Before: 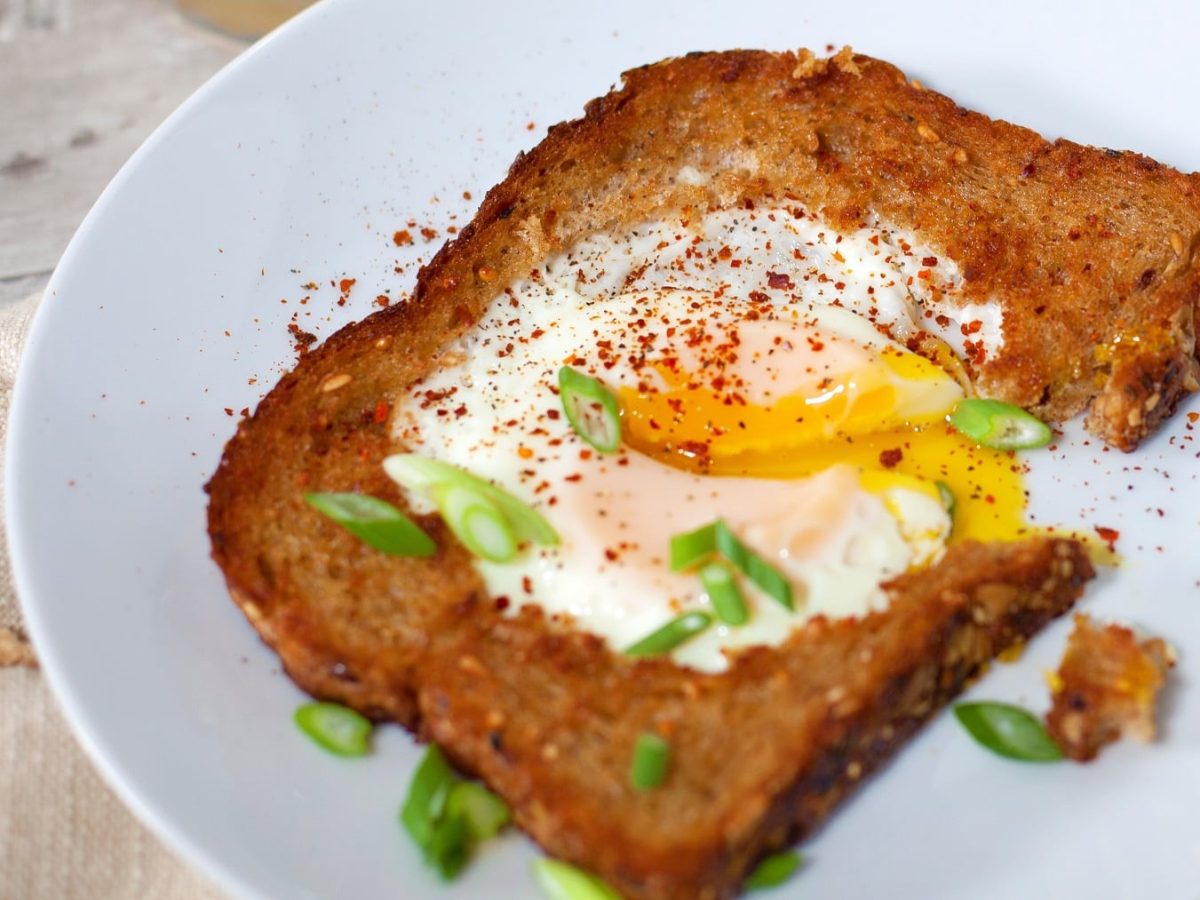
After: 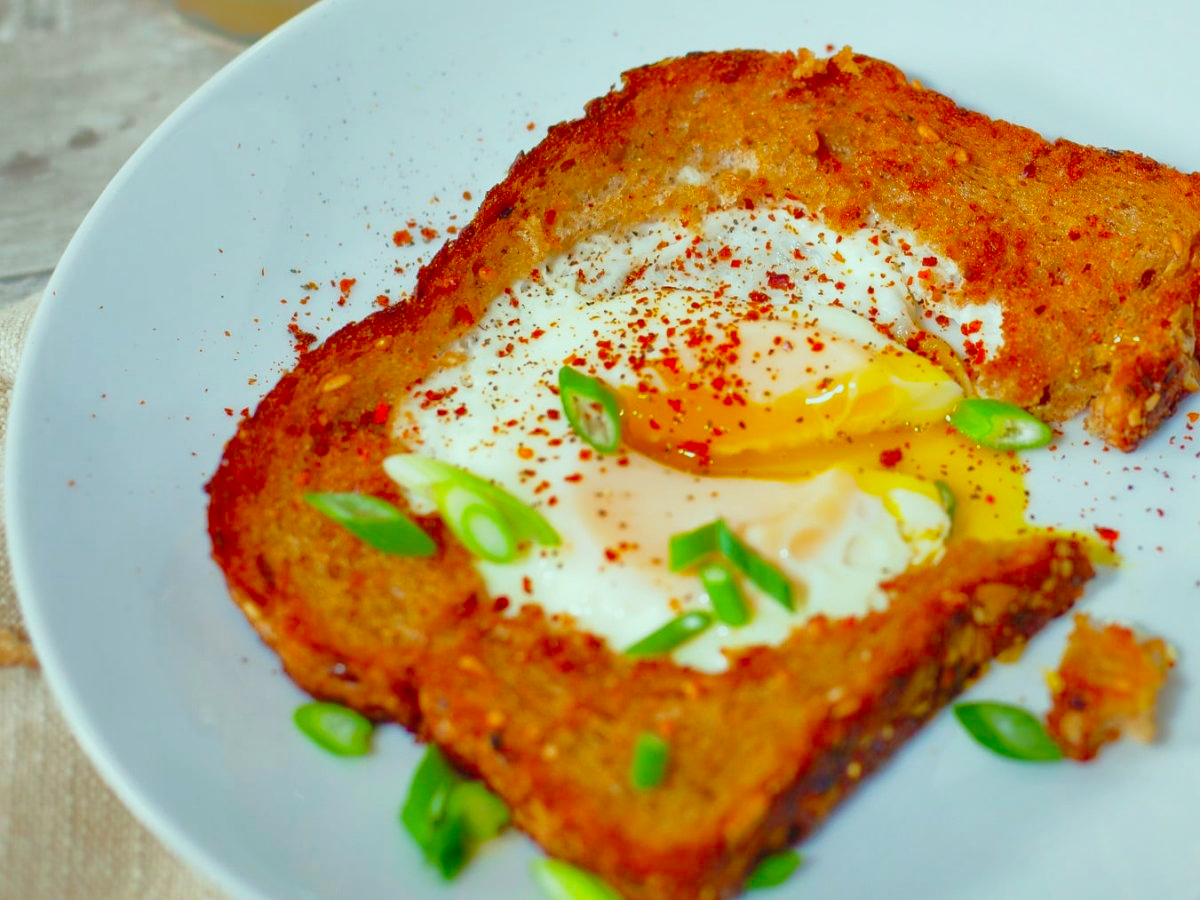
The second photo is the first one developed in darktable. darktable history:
color correction: highlights a* -7.28, highlights b* 1.42, shadows a* -3.56, saturation 1.43
tone curve: curves: ch0 [(0, 0.021) (0.049, 0.044) (0.152, 0.14) (0.328, 0.377) (0.473, 0.543) (0.641, 0.705) (0.85, 0.894) (1, 0.969)]; ch1 [(0, 0) (0.302, 0.331) (0.427, 0.433) (0.472, 0.47) (0.502, 0.503) (0.527, 0.521) (0.564, 0.58) (0.614, 0.626) (0.677, 0.701) (0.859, 0.885) (1, 1)]; ch2 [(0, 0) (0.33, 0.301) (0.447, 0.44) (0.487, 0.496) (0.502, 0.516) (0.535, 0.563) (0.565, 0.593) (0.618, 0.628) (1, 1)], preserve colors none
shadows and highlights: shadows 60.72, highlights -59.96
